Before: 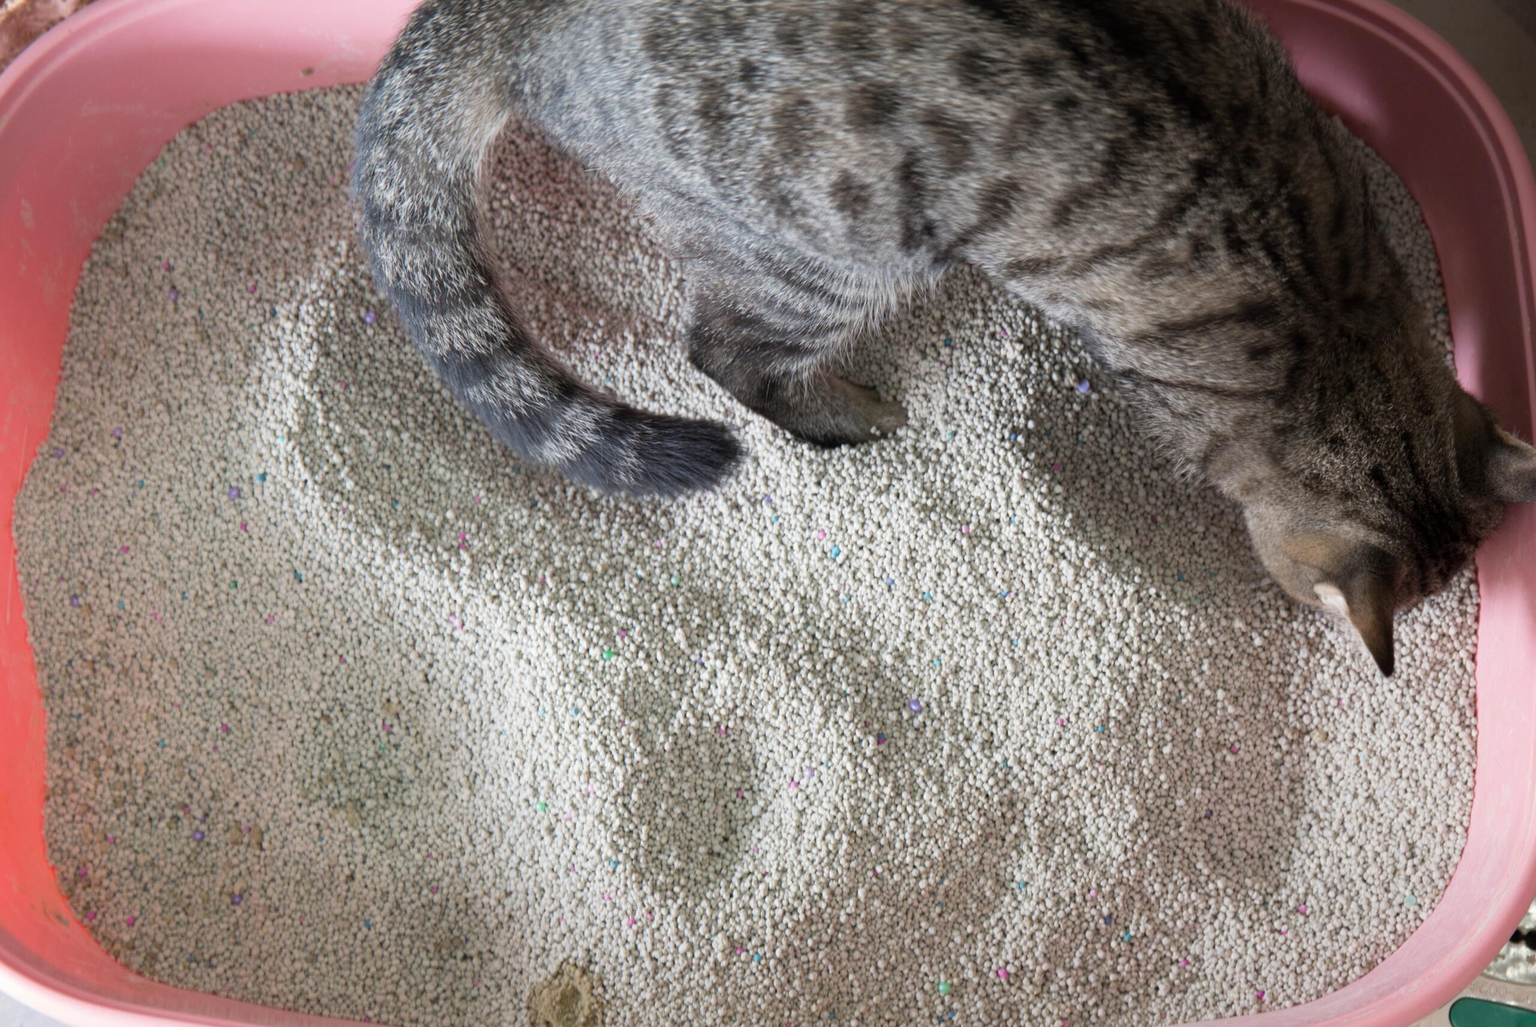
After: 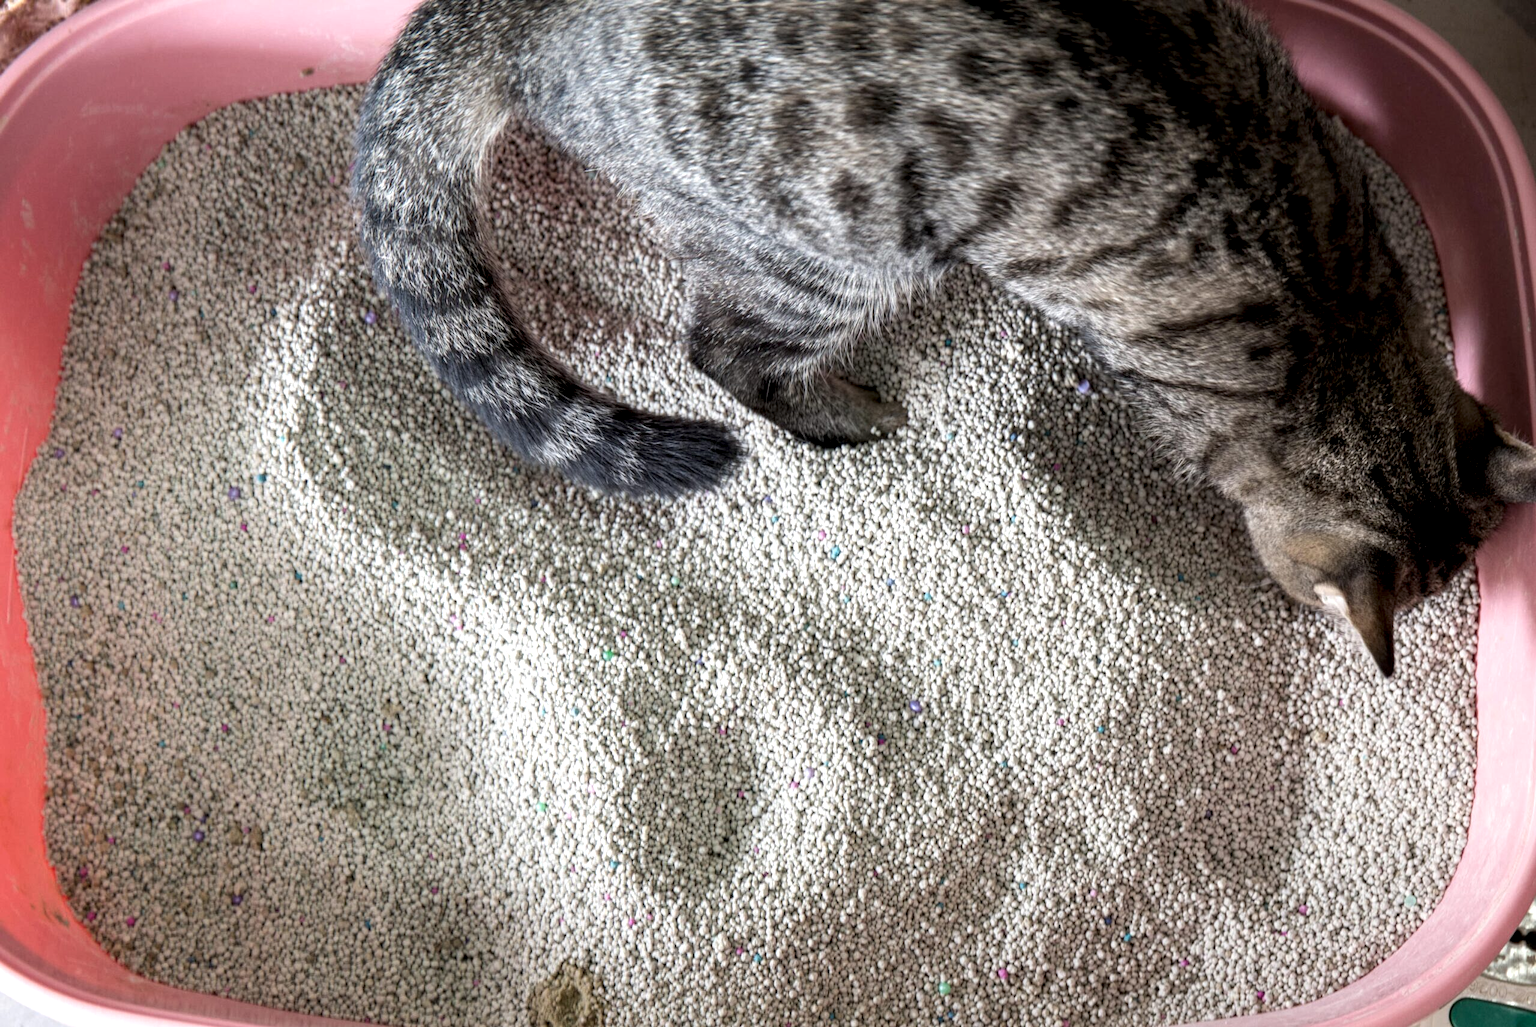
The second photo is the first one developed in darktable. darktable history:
local contrast: highlights 79%, shadows 56%, detail 175%, midtone range 0.429
